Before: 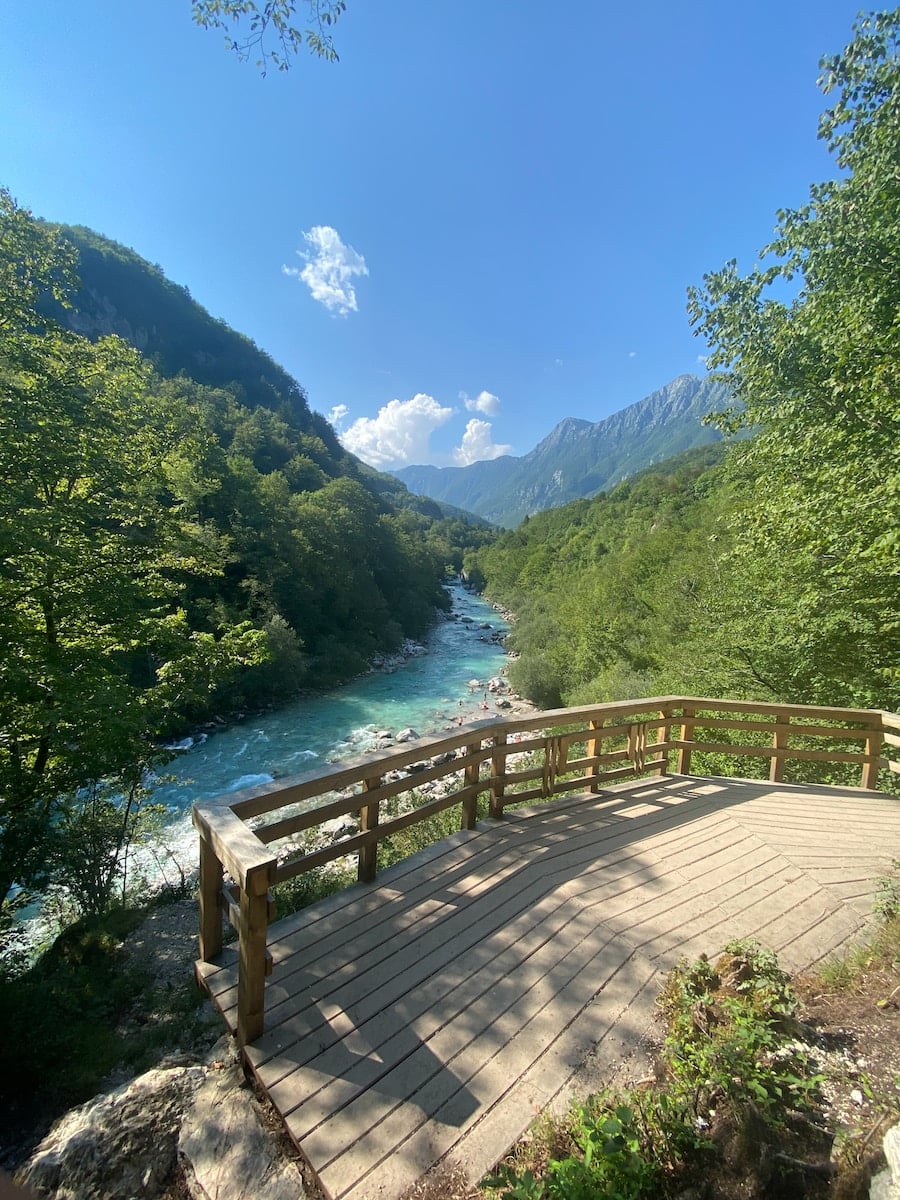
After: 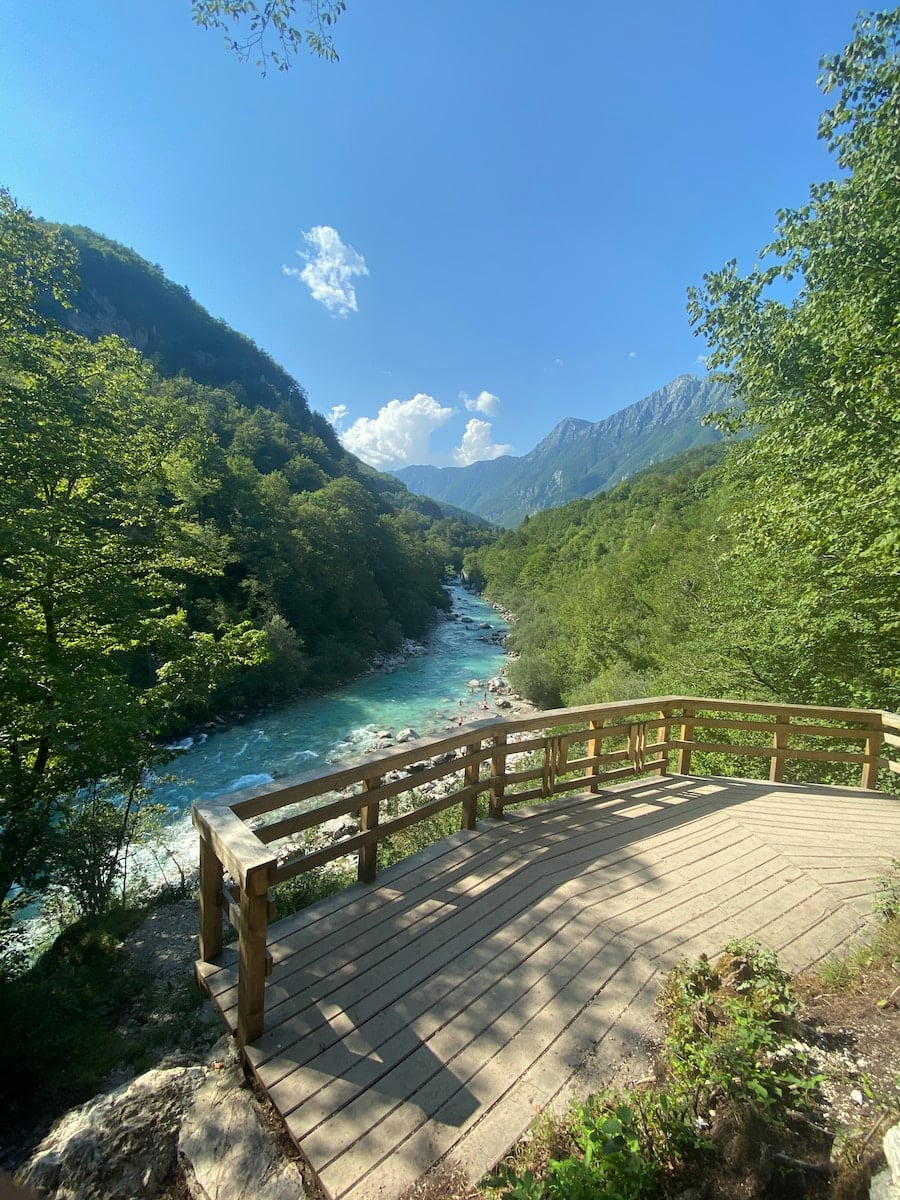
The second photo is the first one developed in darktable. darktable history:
color correction: highlights a* -2.53, highlights b* 2.51
